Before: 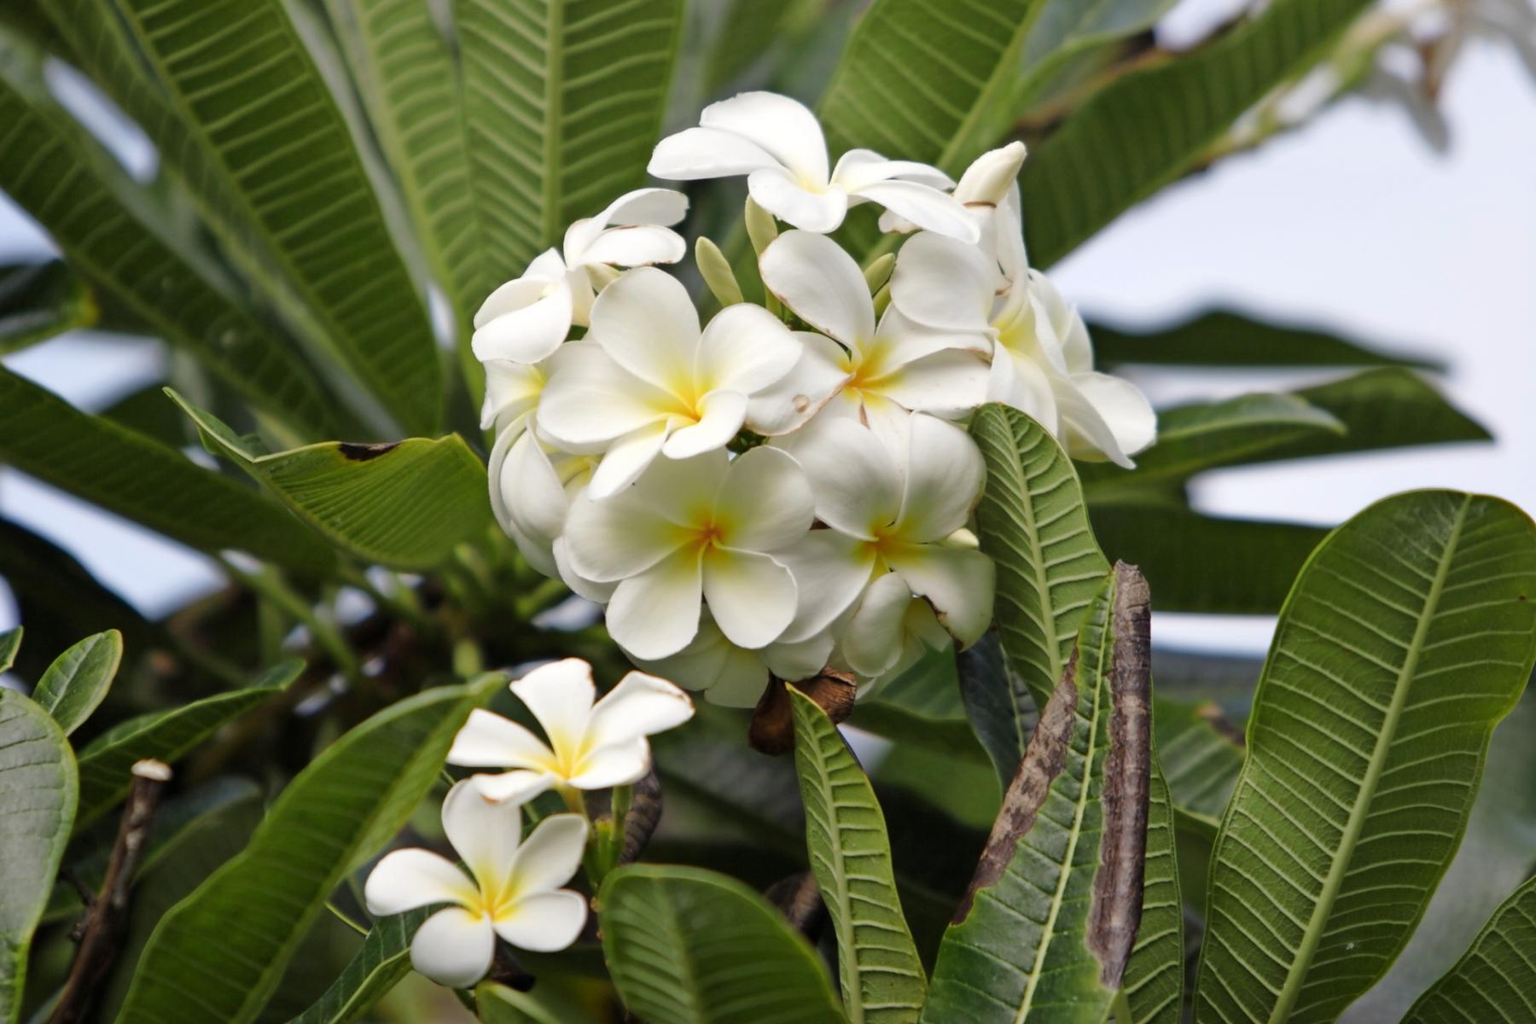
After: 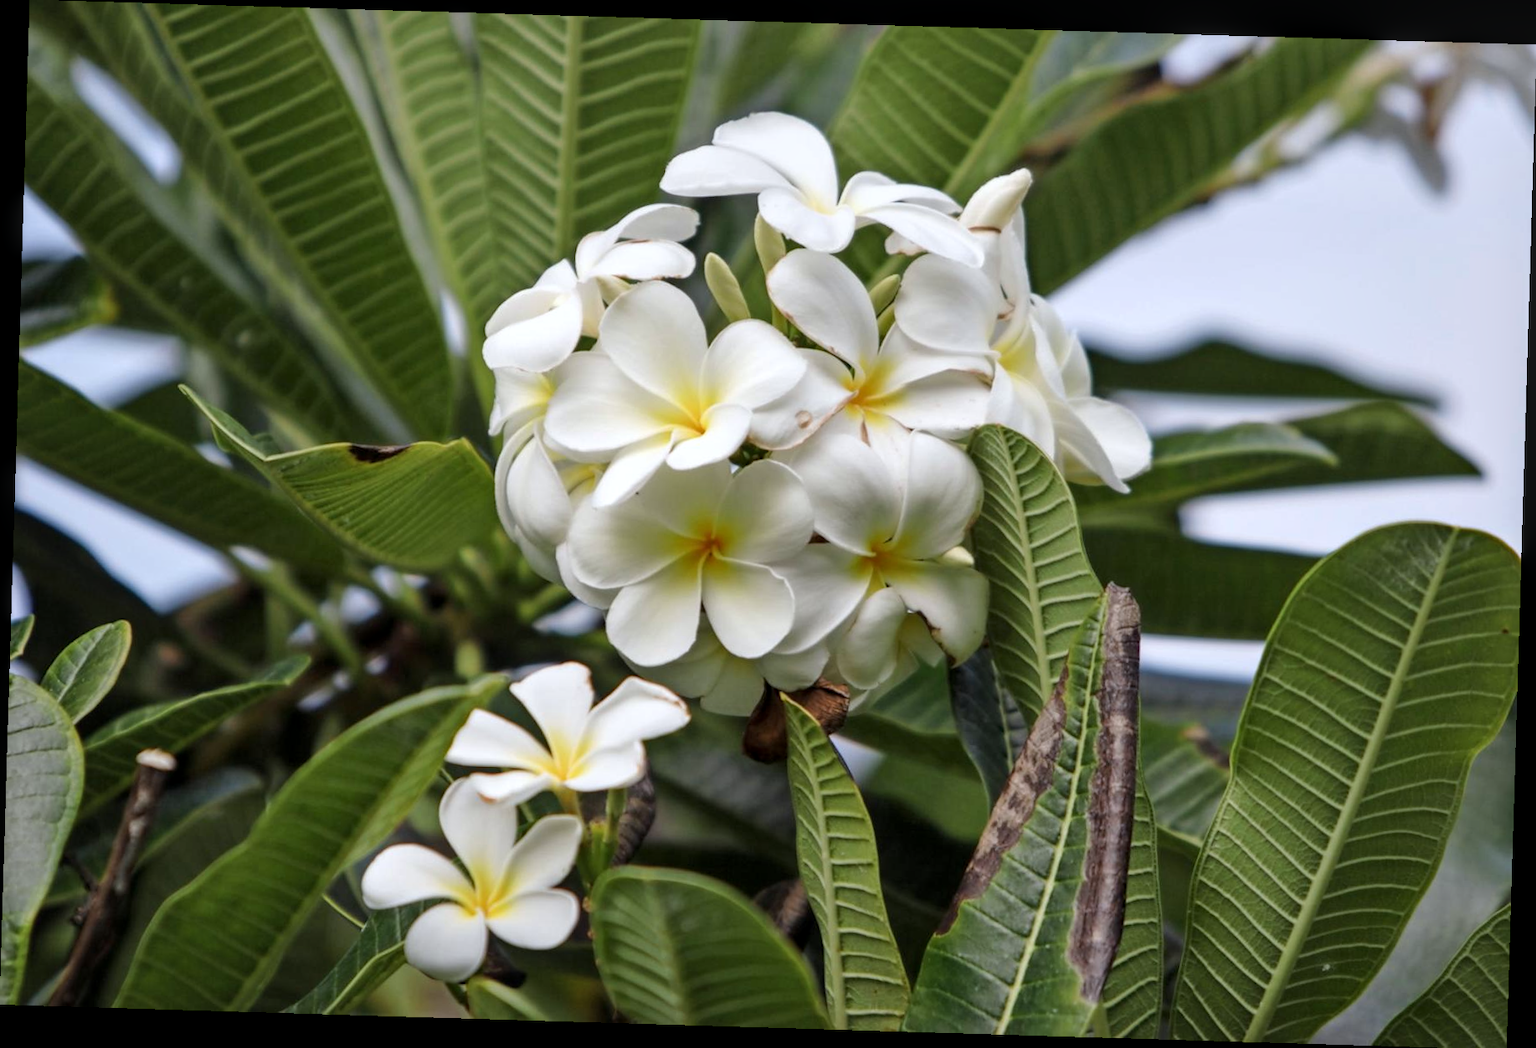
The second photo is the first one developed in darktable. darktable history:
local contrast: on, module defaults
color correction: highlights a* -0.137, highlights b* -5.91, shadows a* -0.137, shadows b* -0.137
rotate and perspective: rotation 1.72°, automatic cropping off
